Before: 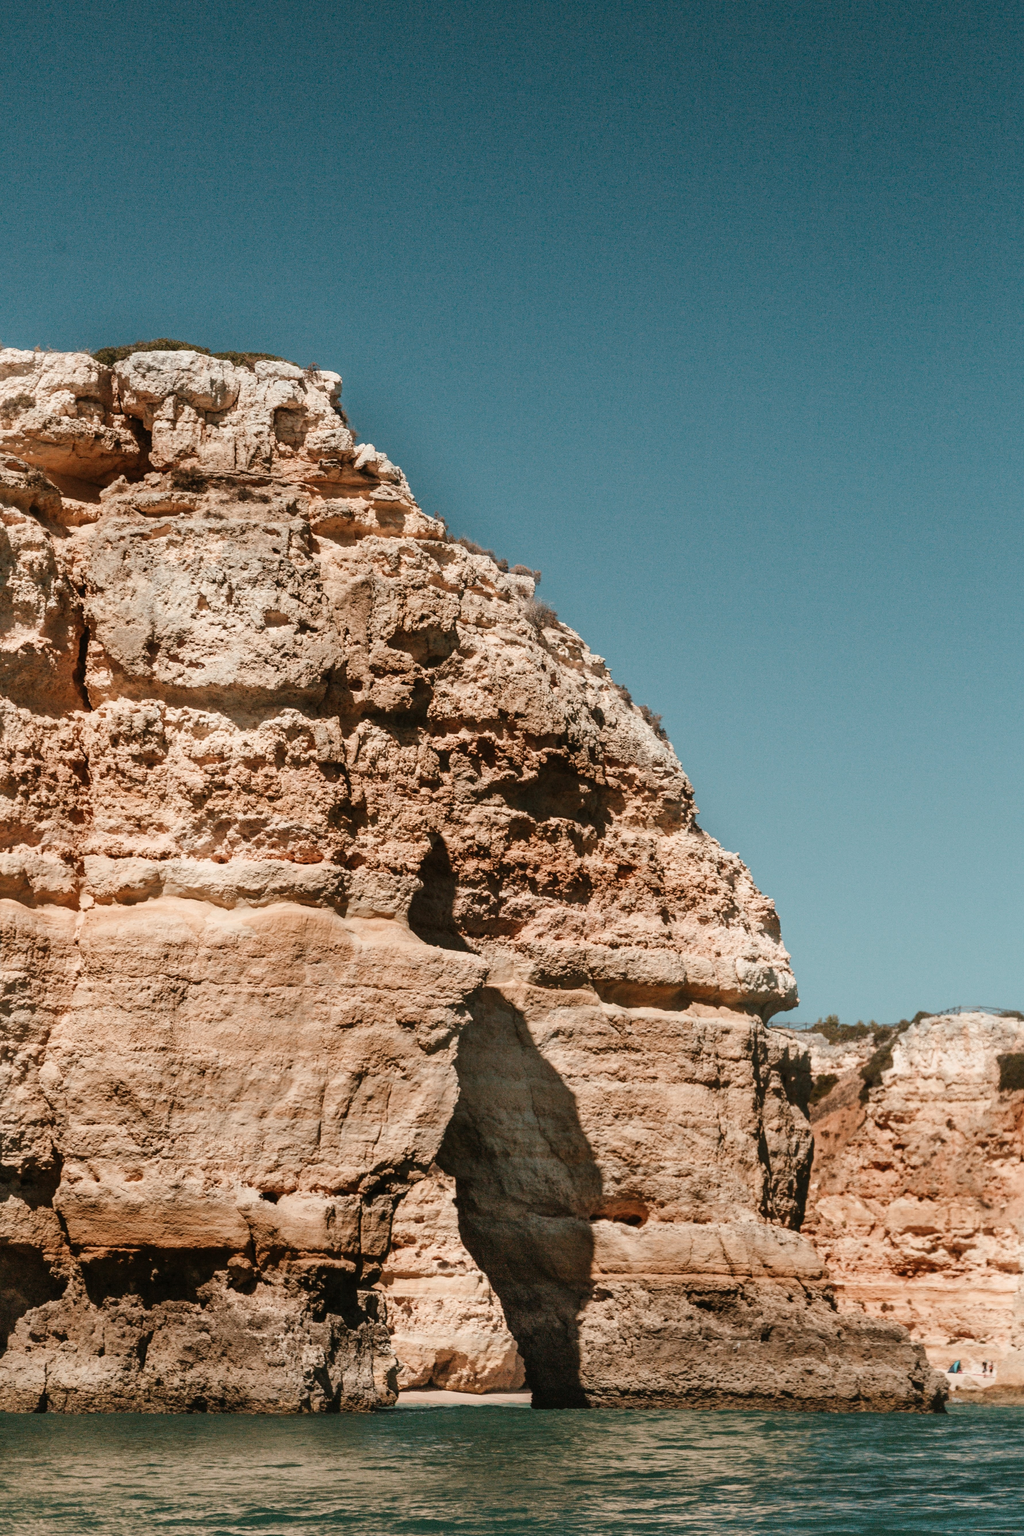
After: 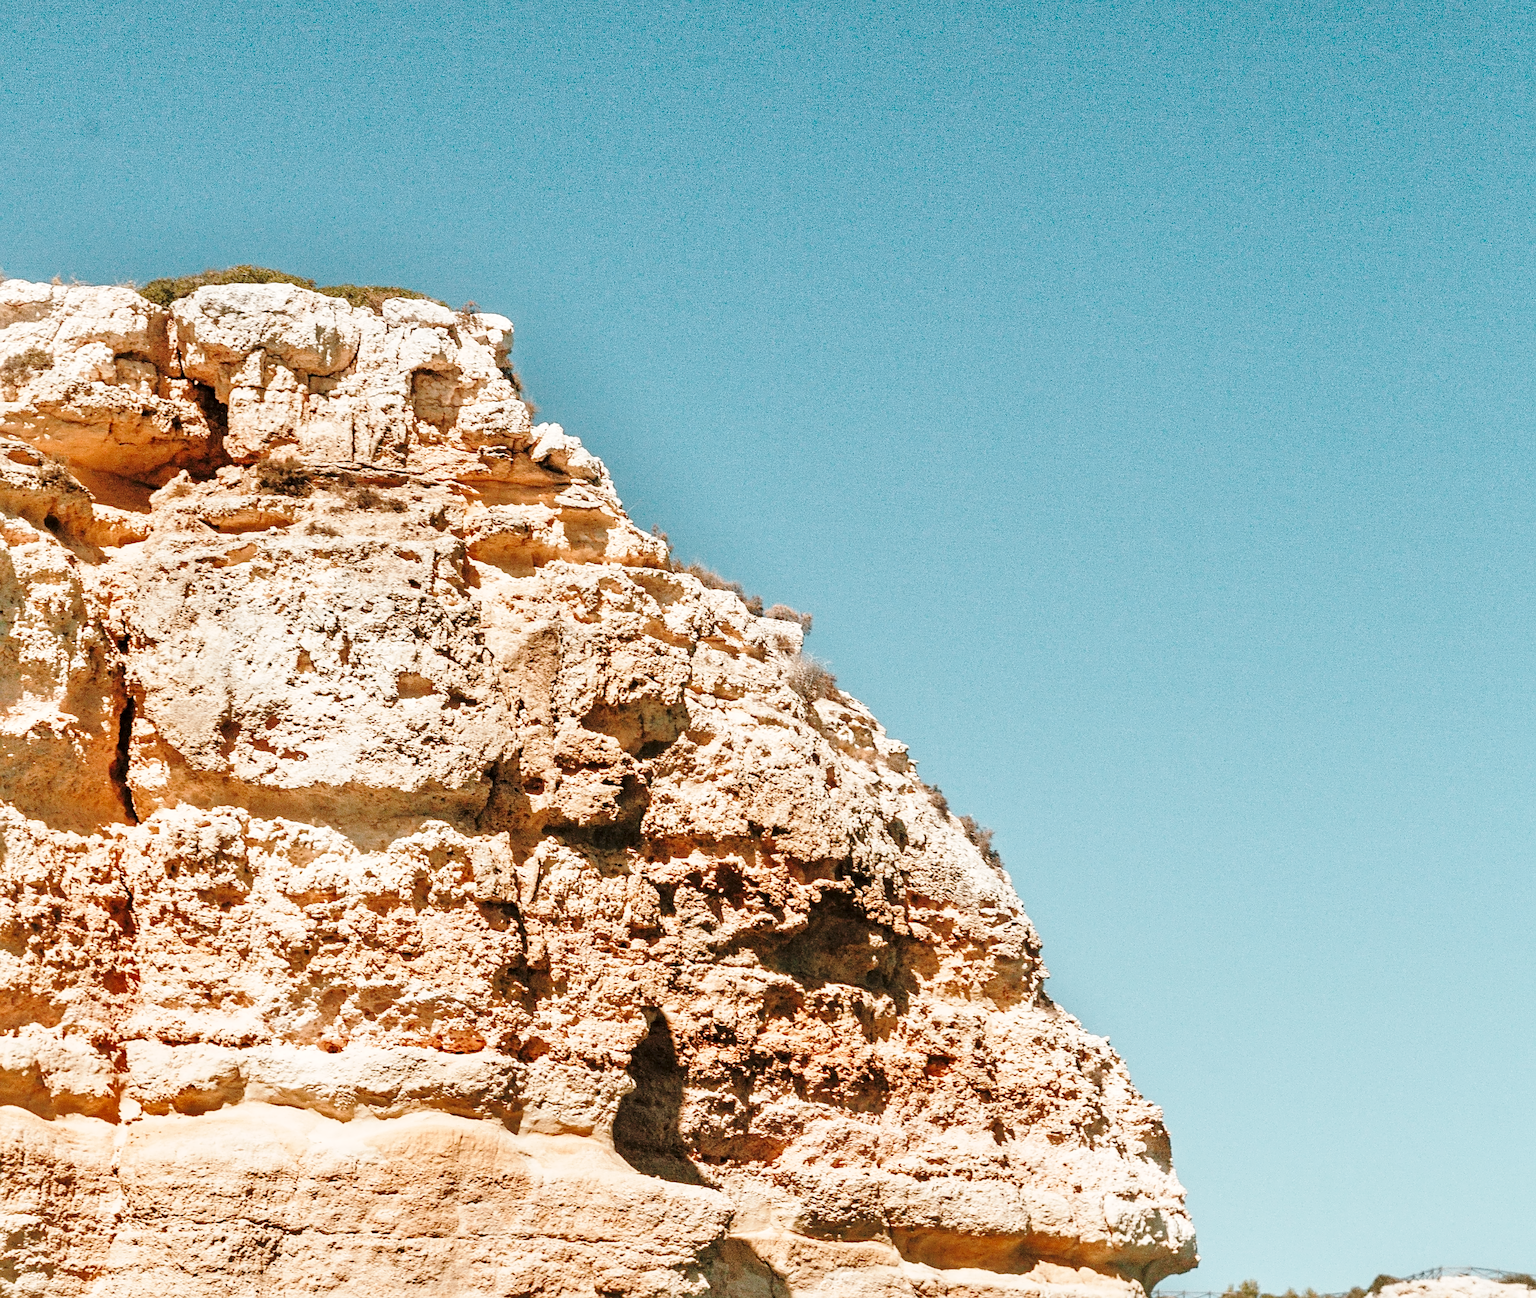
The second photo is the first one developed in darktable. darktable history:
tone equalizer: -7 EV 0.152 EV, -6 EV 0.593 EV, -5 EV 1.17 EV, -4 EV 1.34 EV, -3 EV 1.16 EV, -2 EV 0.6 EV, -1 EV 0.164 EV
contrast equalizer: y [[0.5, 0.542, 0.583, 0.625, 0.667, 0.708], [0.5 ×6], [0.5 ×6], [0, 0.033, 0.067, 0.1, 0.133, 0.167], [0, 0.05, 0.1, 0.15, 0.2, 0.25]], mix 0.308
crop and rotate: top 10.57%, bottom 33.079%
base curve: curves: ch0 [(0, 0) (0.028, 0.03) (0.121, 0.232) (0.46, 0.748) (0.859, 0.968) (1, 1)], preserve colors none
sharpen: on, module defaults
